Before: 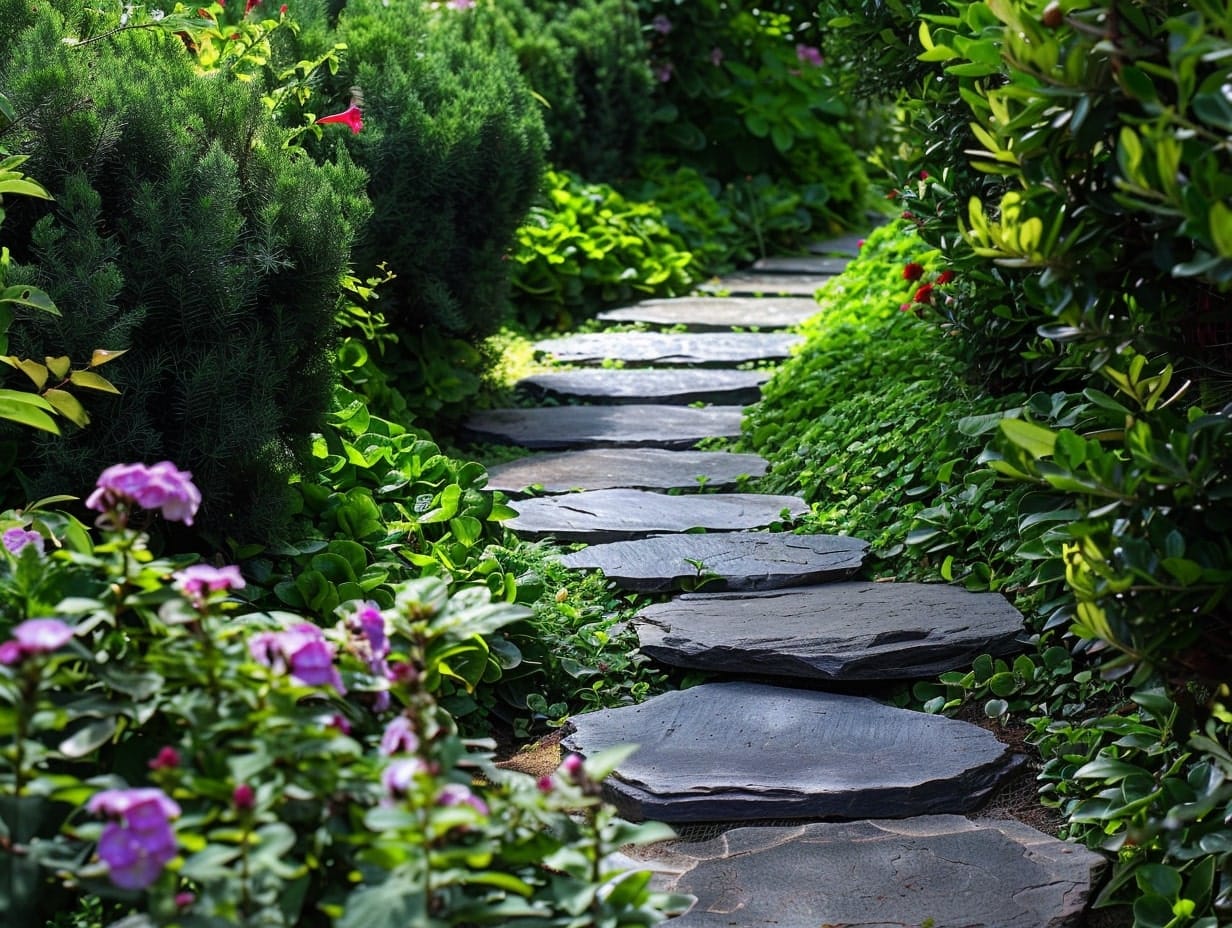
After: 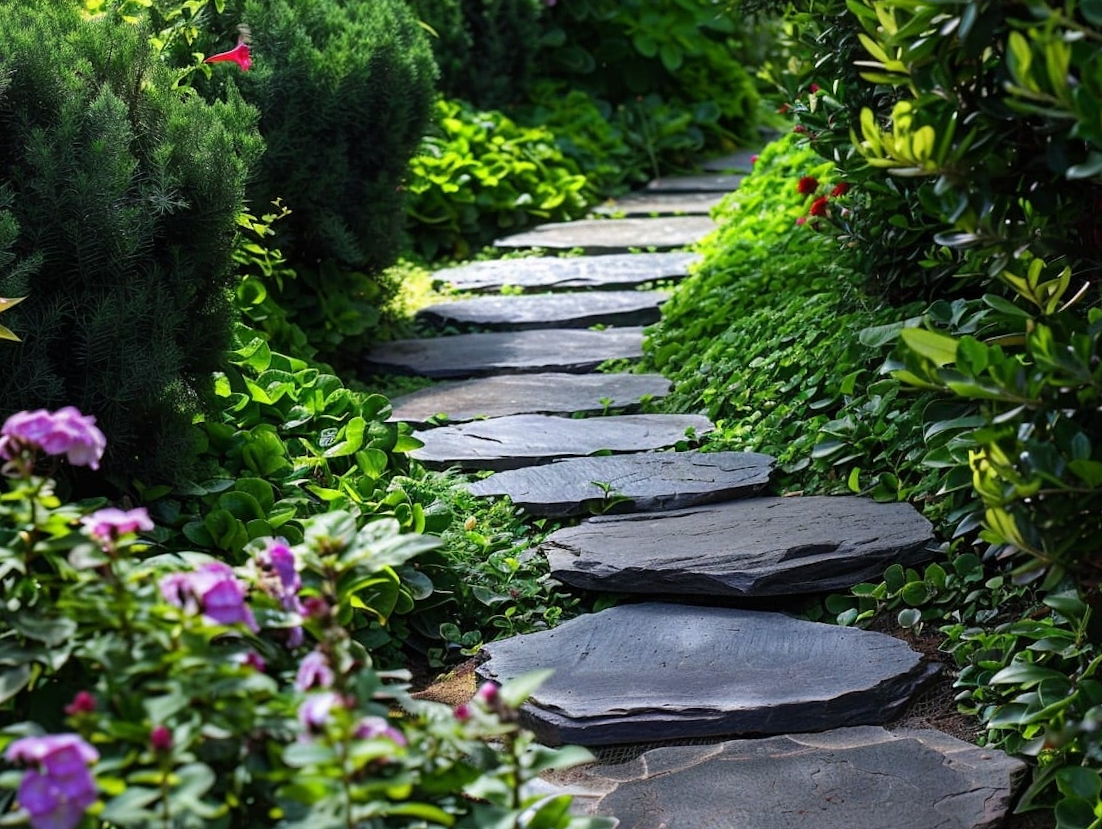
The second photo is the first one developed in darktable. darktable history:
crop and rotate: angle 2.45°, left 5.557%, top 5.68%
